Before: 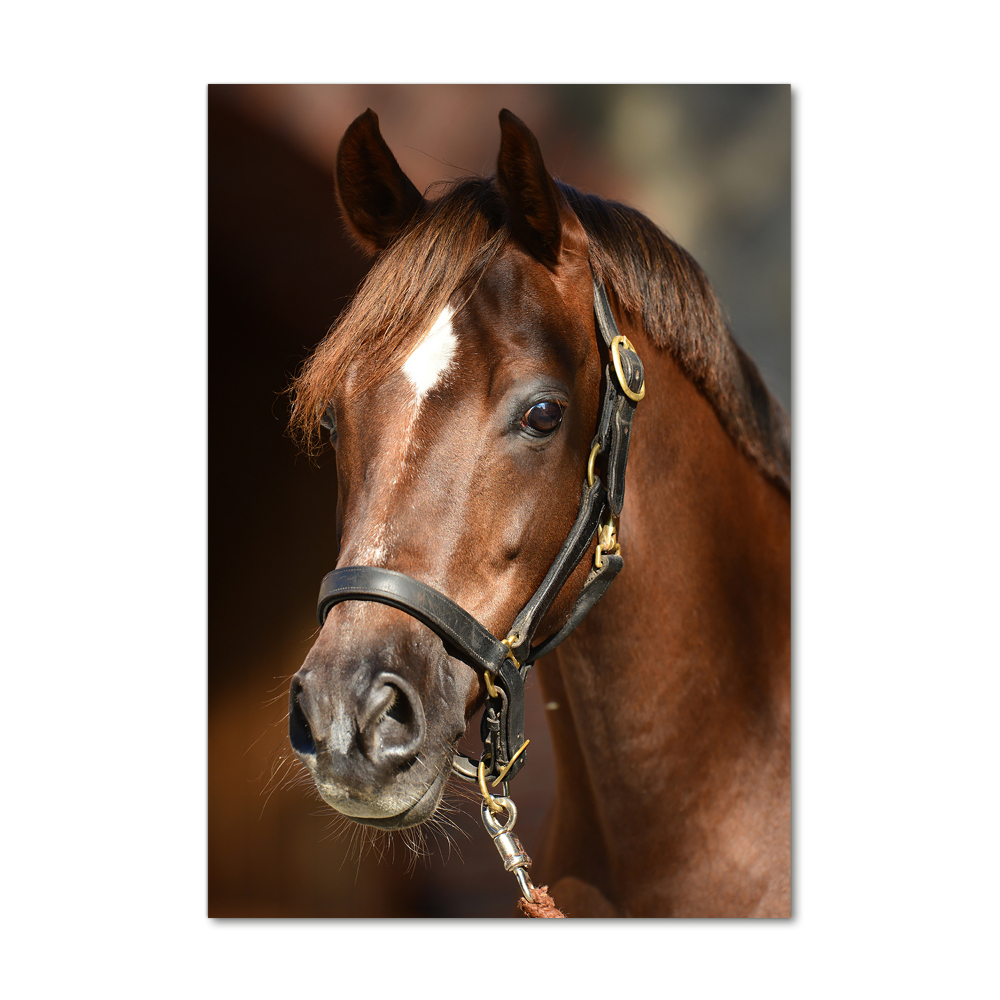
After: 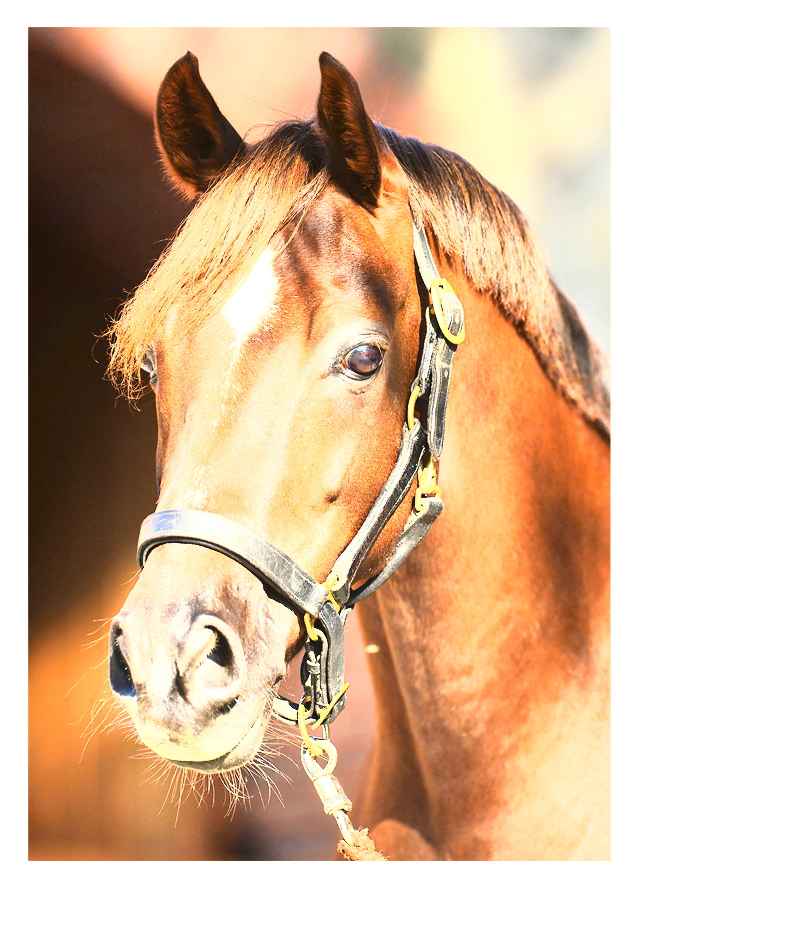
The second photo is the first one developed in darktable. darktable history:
base curve: curves: ch0 [(0, 0) (0.026, 0.03) (0.109, 0.232) (0.351, 0.748) (0.669, 0.968) (1, 1)]
exposure: exposure 2.214 EV, compensate highlight preservation false
crop and rotate: left 18.099%, top 5.735%, right 1.821%
